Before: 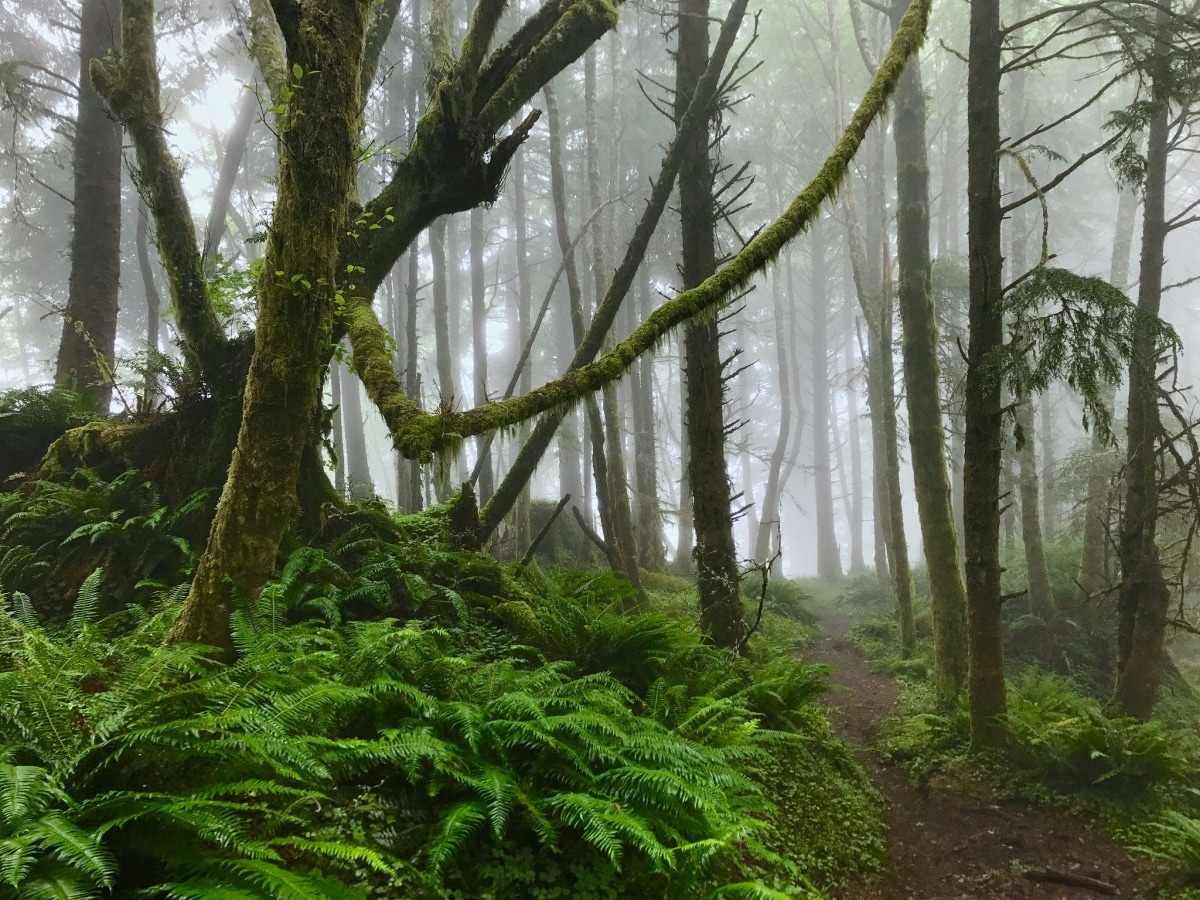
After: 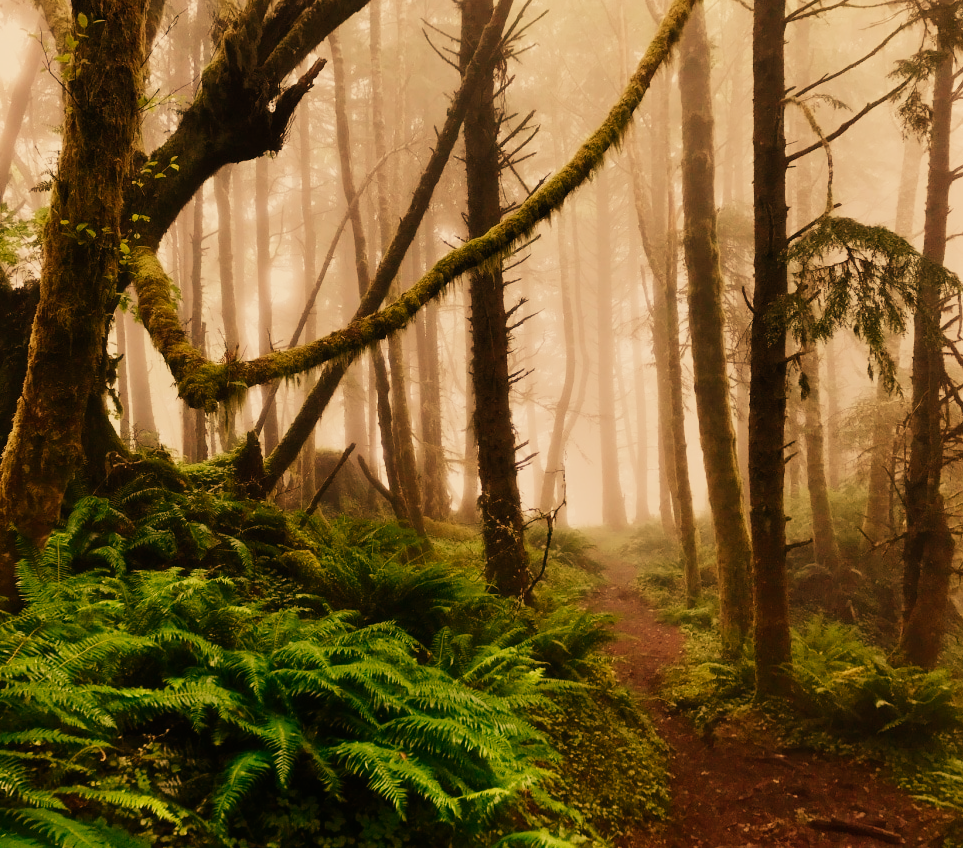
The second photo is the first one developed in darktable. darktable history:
contrast equalizer: octaves 7, y [[0.502, 0.505, 0.512, 0.529, 0.564, 0.588], [0.5 ×6], [0.502, 0.505, 0.512, 0.529, 0.564, 0.588], [0, 0.001, 0.001, 0.004, 0.008, 0.011], [0, 0.001, 0.001, 0.004, 0.008, 0.011]], mix -1
crop and rotate: left 17.959%, top 5.771%, right 1.742%
sigmoid: contrast 1.6, skew -0.2, preserve hue 0%, red attenuation 0.1, red rotation 0.035, green attenuation 0.1, green rotation -0.017, blue attenuation 0.15, blue rotation -0.052, base primaries Rec2020
white balance: red 1.467, blue 0.684
